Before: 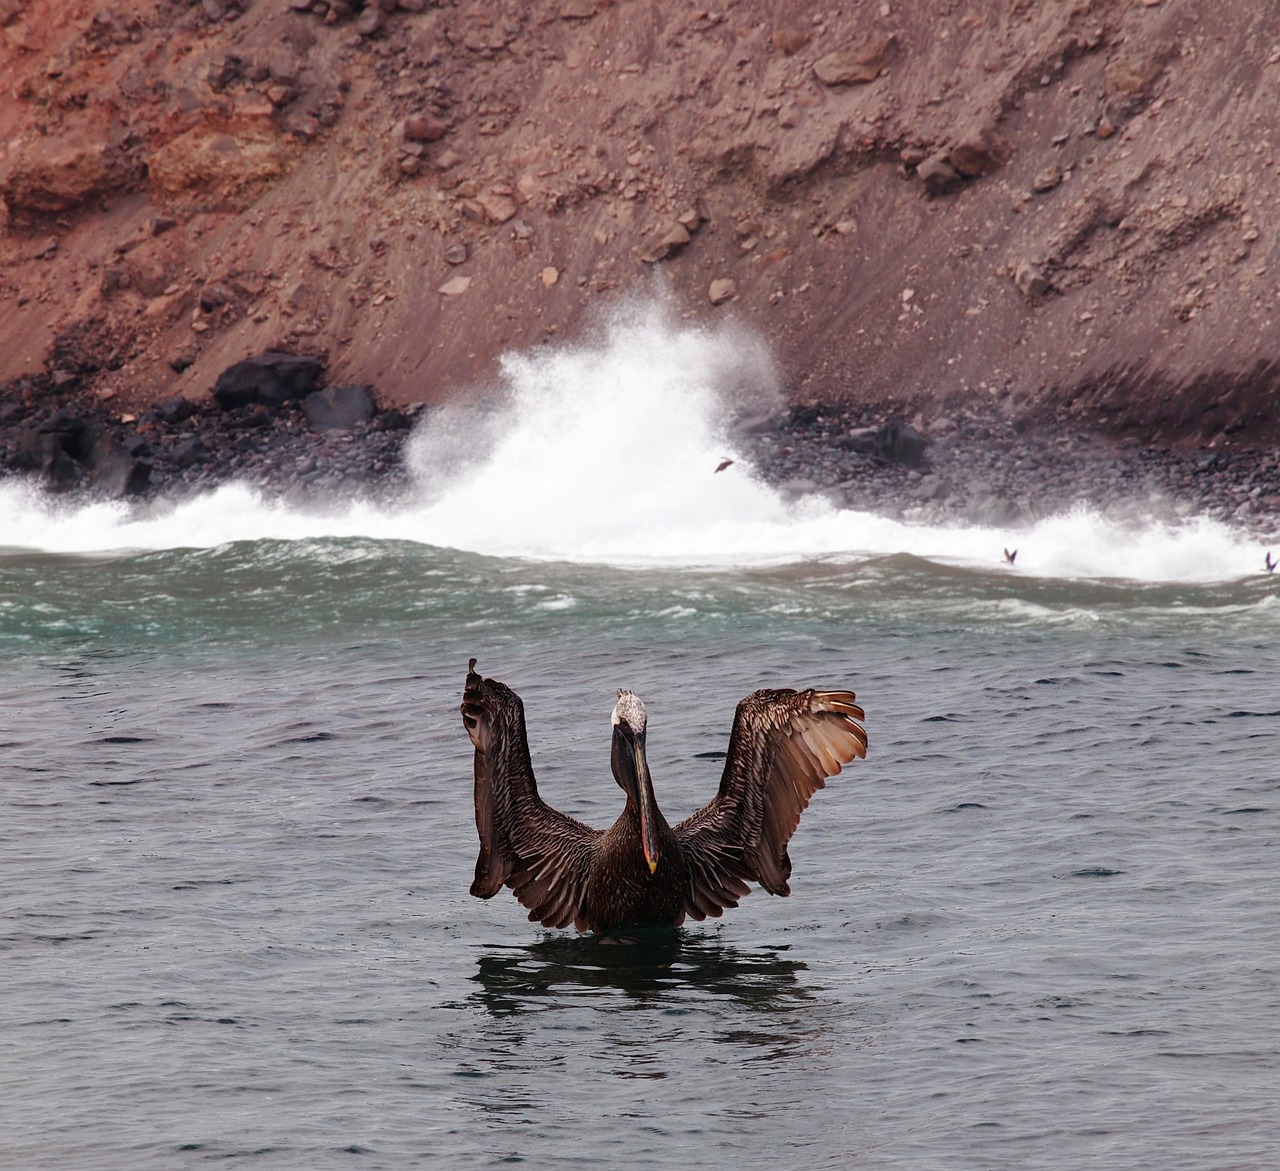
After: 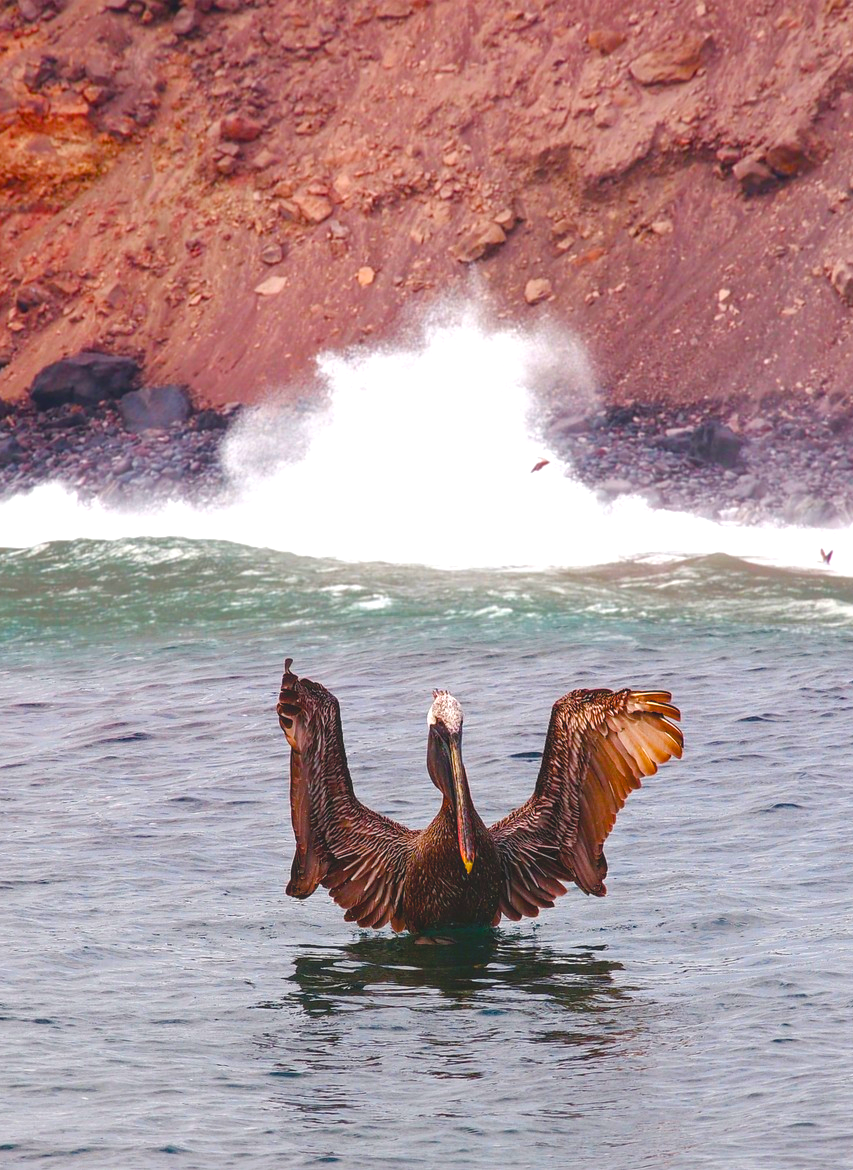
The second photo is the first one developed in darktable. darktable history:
local contrast: highlights 46%, shadows 7%, detail 100%
exposure: black level correction 0, exposure 0.499 EV, compensate highlight preservation false
crop and rotate: left 14.407%, right 18.939%
color balance rgb: linear chroma grading › global chroma 15.375%, perceptual saturation grading › global saturation 35.018%, perceptual saturation grading › highlights -29.986%, perceptual saturation grading › shadows 34.747%, perceptual brilliance grading › global brilliance 3.558%, global vibrance 29.662%
